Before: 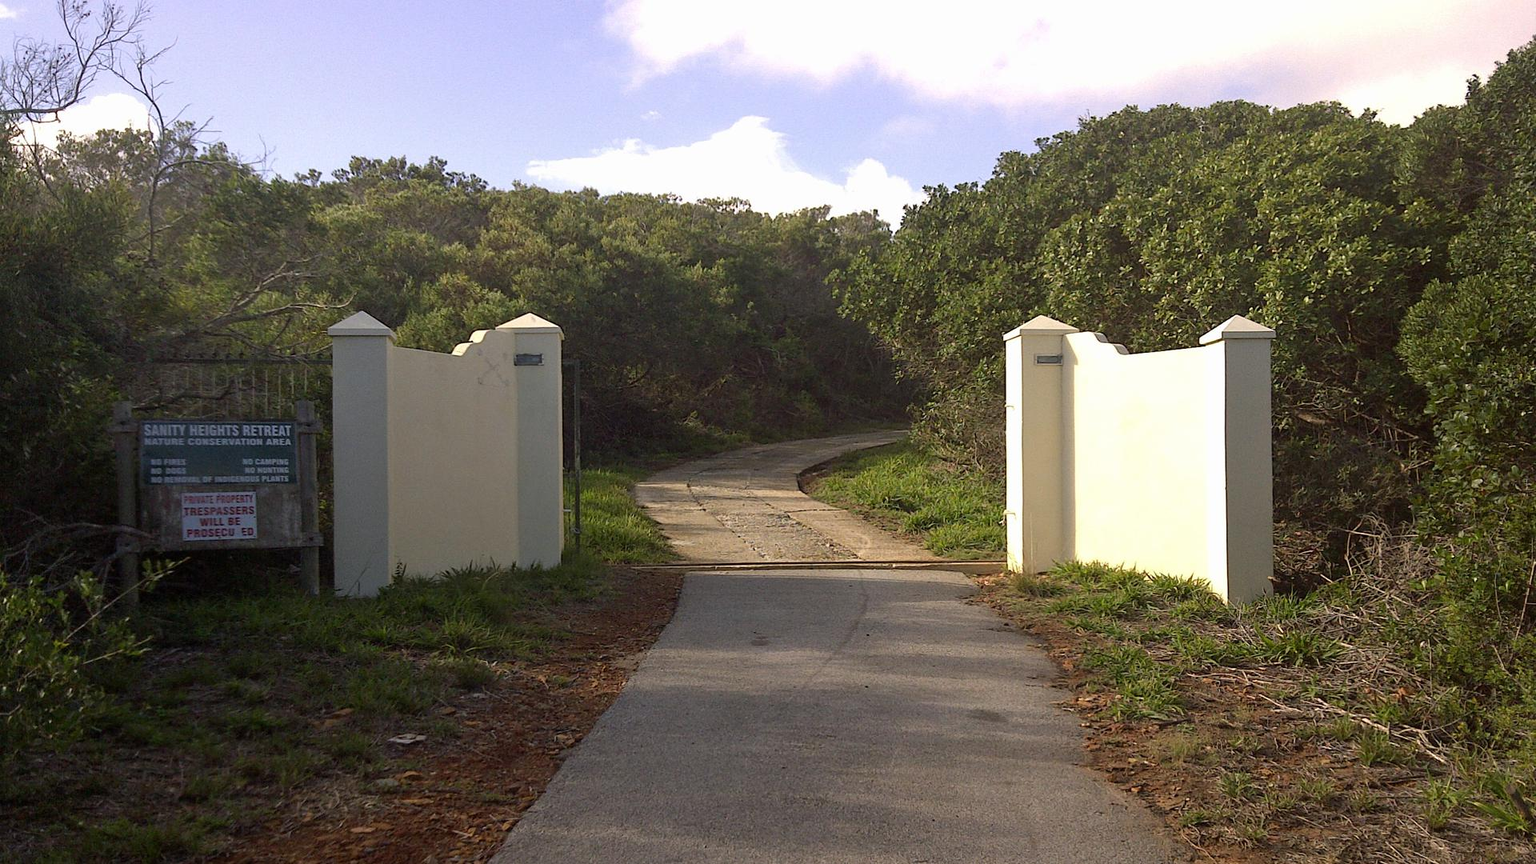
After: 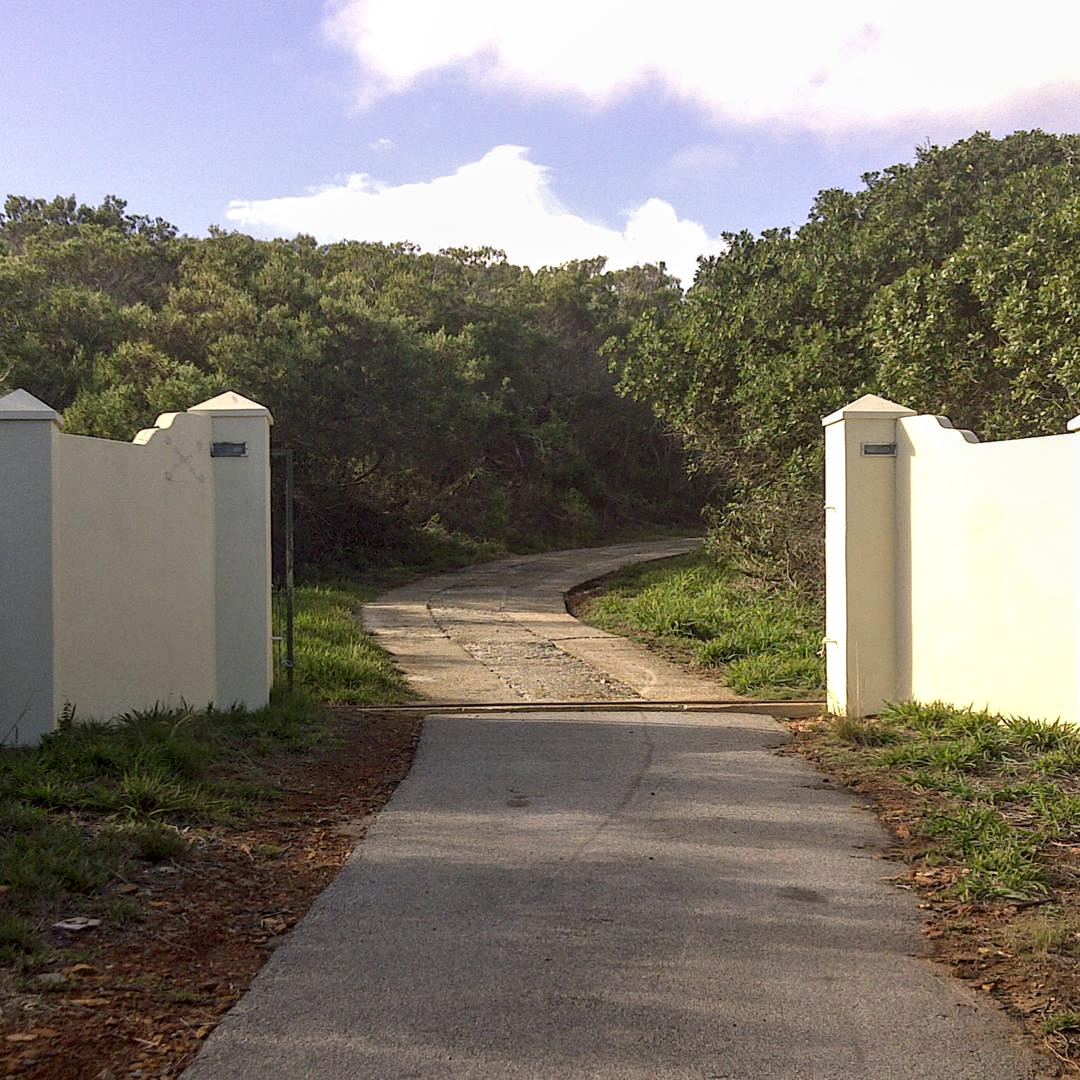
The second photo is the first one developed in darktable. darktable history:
crop and rotate: left 22.516%, right 21.234%
local contrast: detail 130%
